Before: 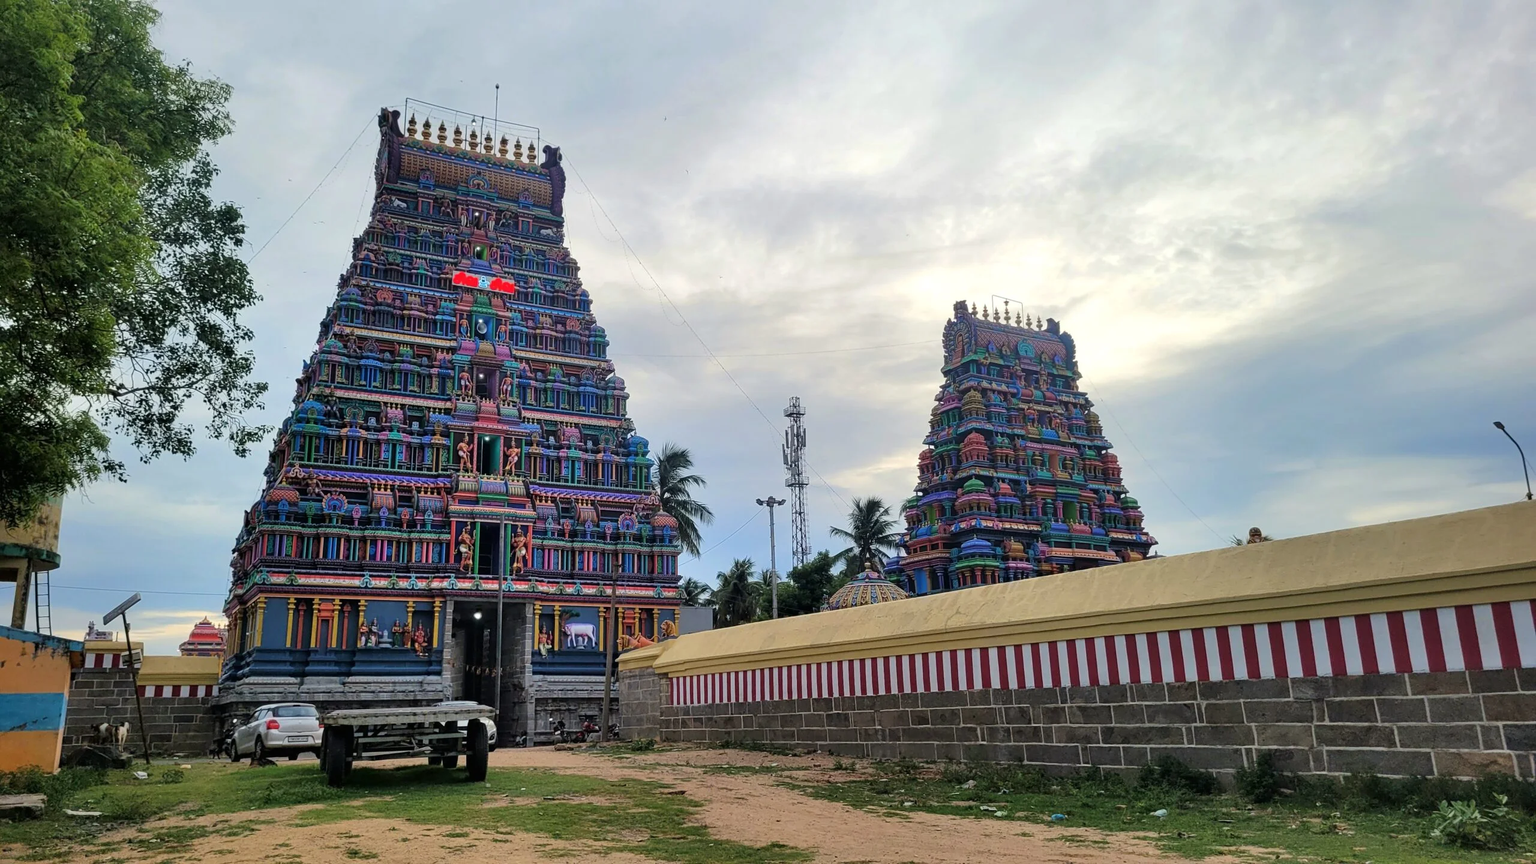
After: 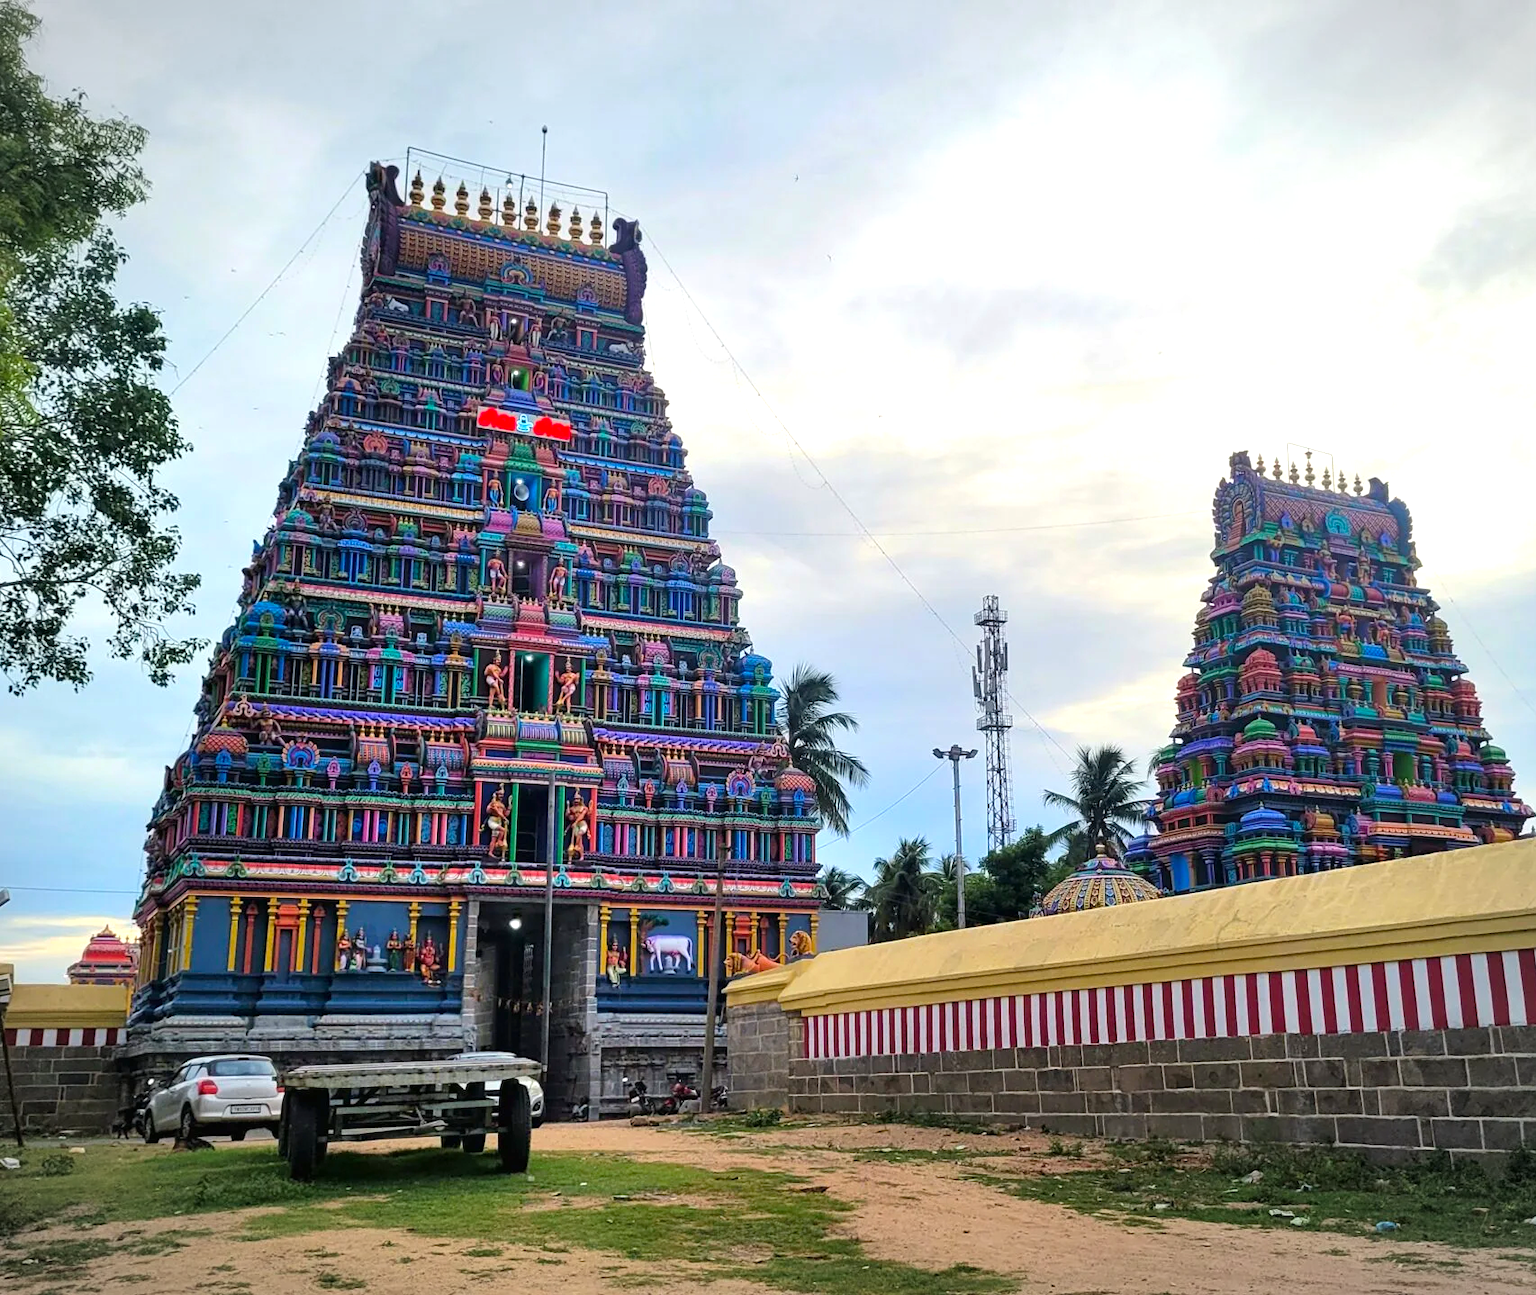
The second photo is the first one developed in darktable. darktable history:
crop and rotate: left 8.786%, right 24.548%
color balance rgb: perceptual saturation grading › global saturation 20%, global vibrance 20%
exposure: black level correction 0, exposure 0.5 EV, compensate highlight preservation false
vignetting: fall-off start 100%, brightness -0.282, width/height ratio 1.31
